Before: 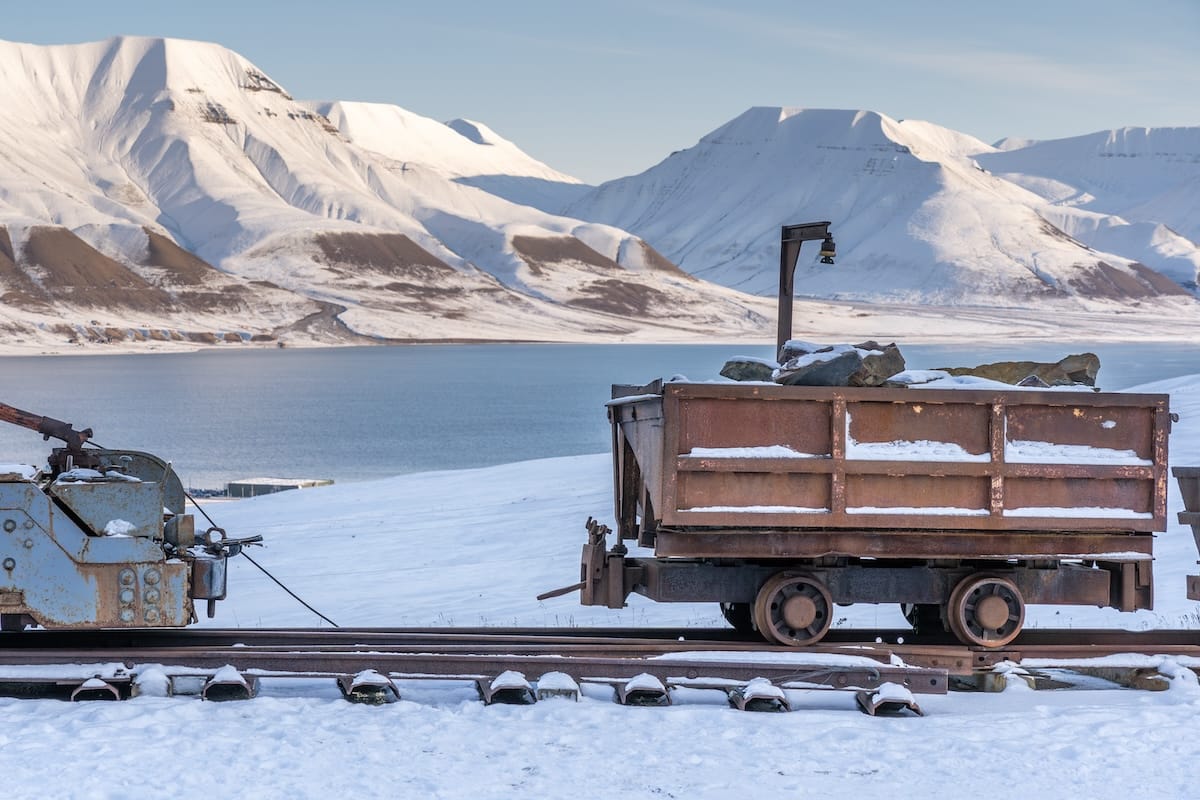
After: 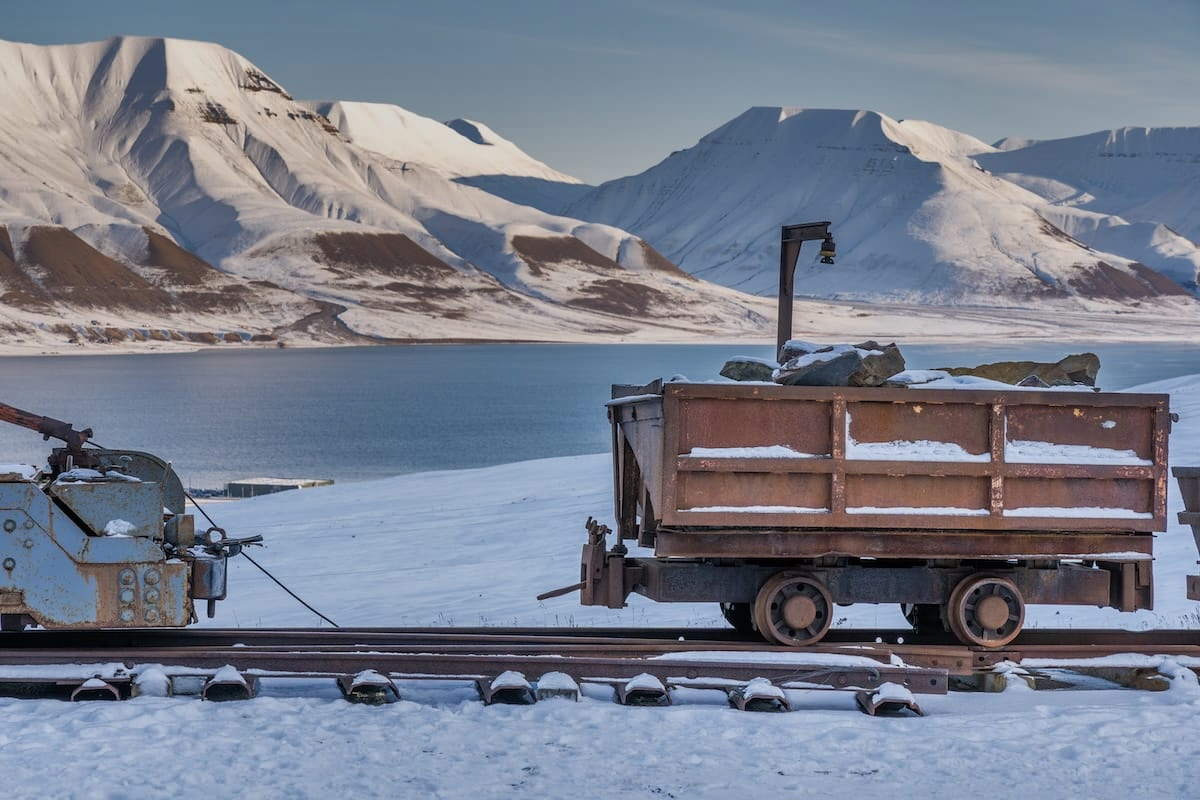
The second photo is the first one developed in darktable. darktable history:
shadows and highlights: shadows 82.23, white point adjustment -8.91, highlights -61.5, soften with gaussian
